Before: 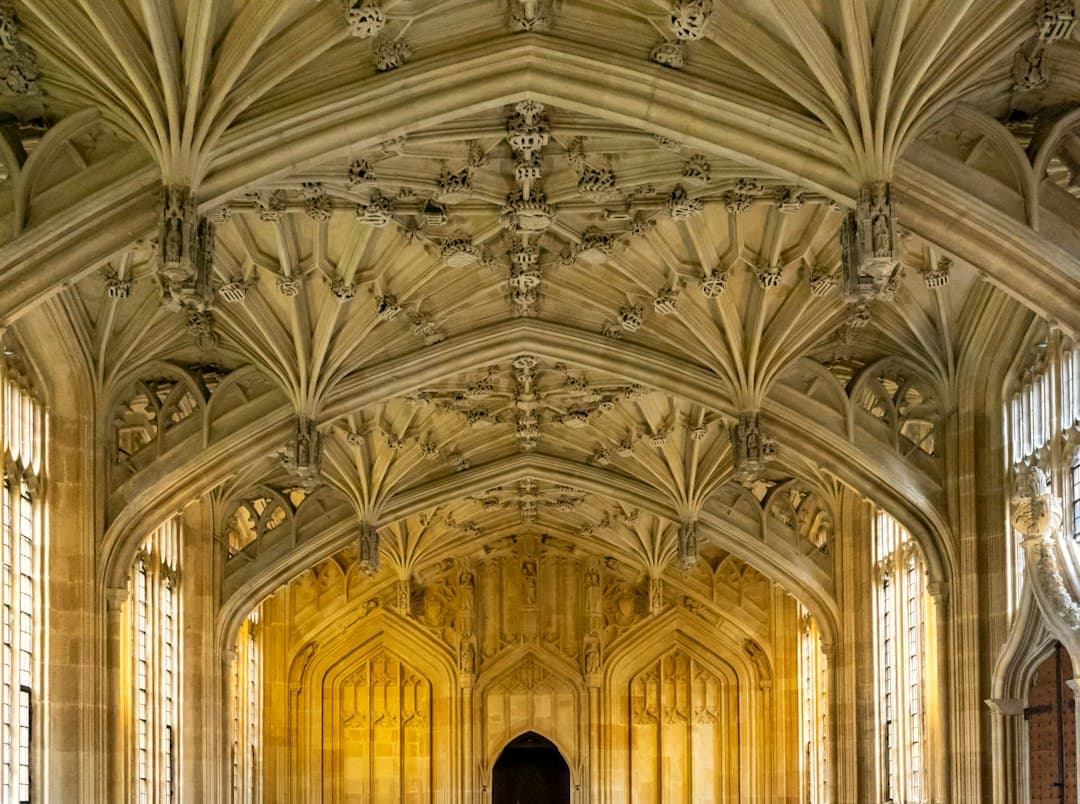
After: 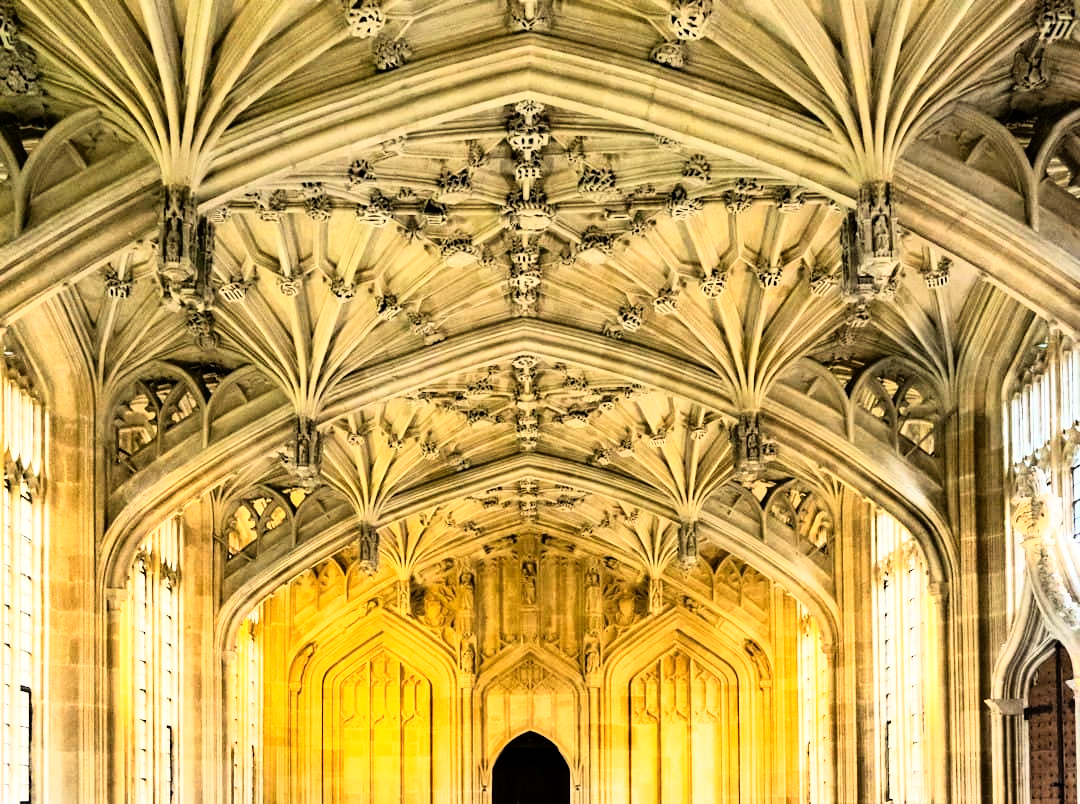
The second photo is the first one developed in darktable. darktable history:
shadows and highlights: radius 334.93, shadows 63.48, highlights 6.06, compress 87.7%, highlights color adjustment 39.73%, soften with gaussian
rgb curve: curves: ch0 [(0, 0) (0.21, 0.15) (0.24, 0.21) (0.5, 0.75) (0.75, 0.96) (0.89, 0.99) (1, 1)]; ch1 [(0, 0.02) (0.21, 0.13) (0.25, 0.2) (0.5, 0.67) (0.75, 0.9) (0.89, 0.97) (1, 1)]; ch2 [(0, 0.02) (0.21, 0.13) (0.25, 0.2) (0.5, 0.67) (0.75, 0.9) (0.89, 0.97) (1, 1)], compensate middle gray true
